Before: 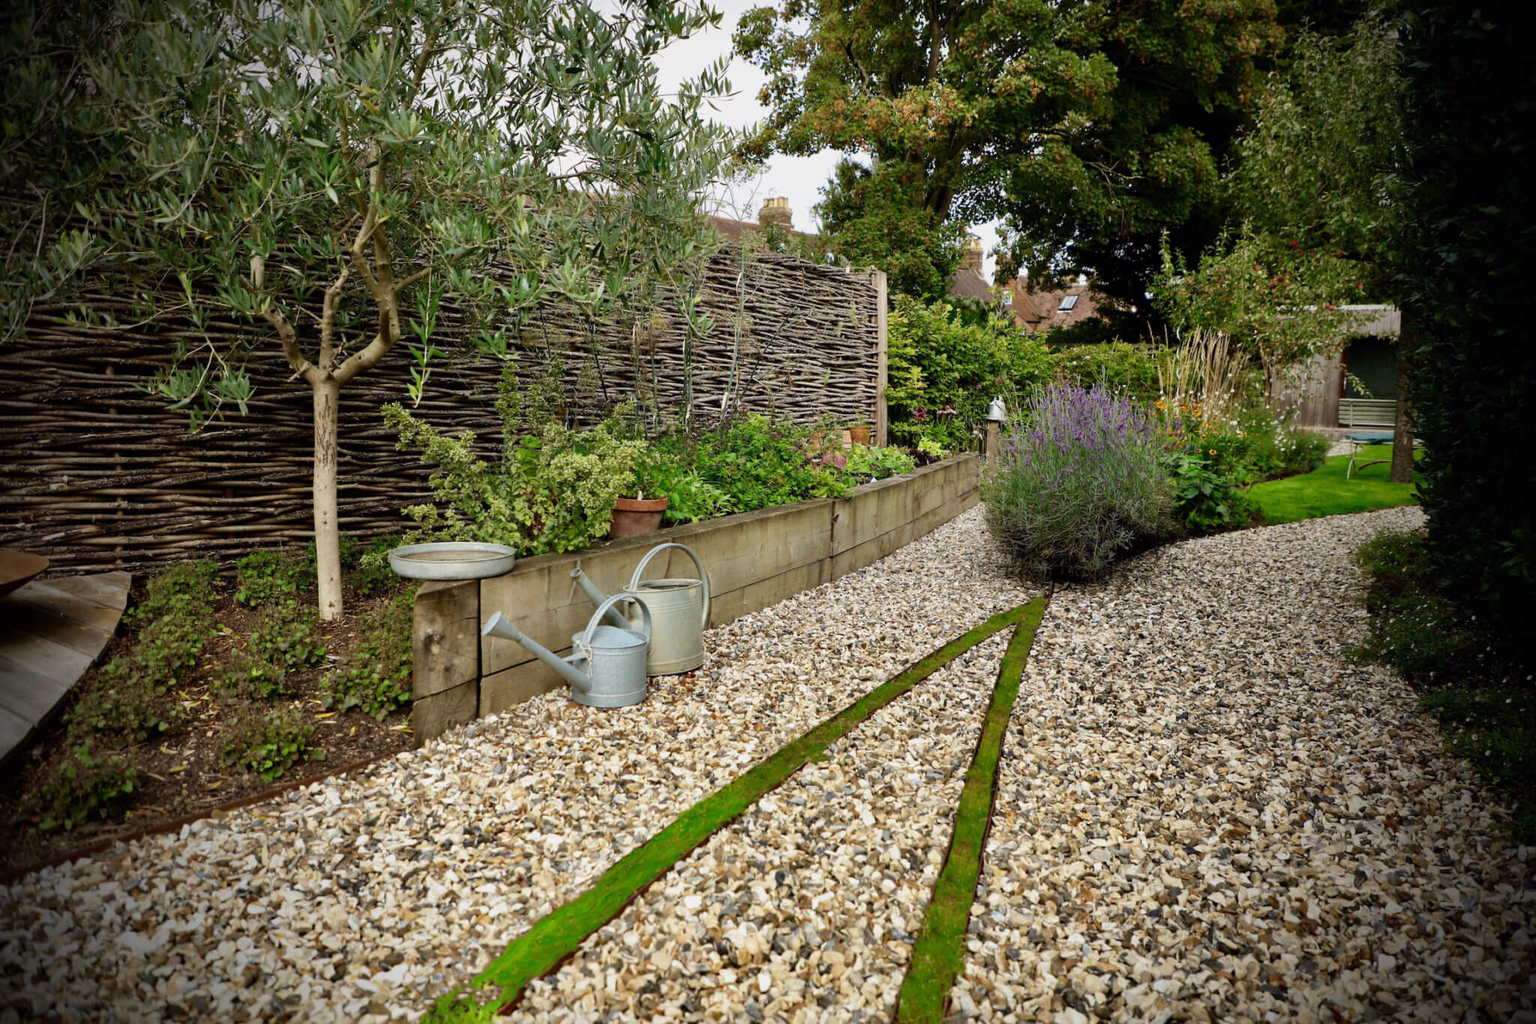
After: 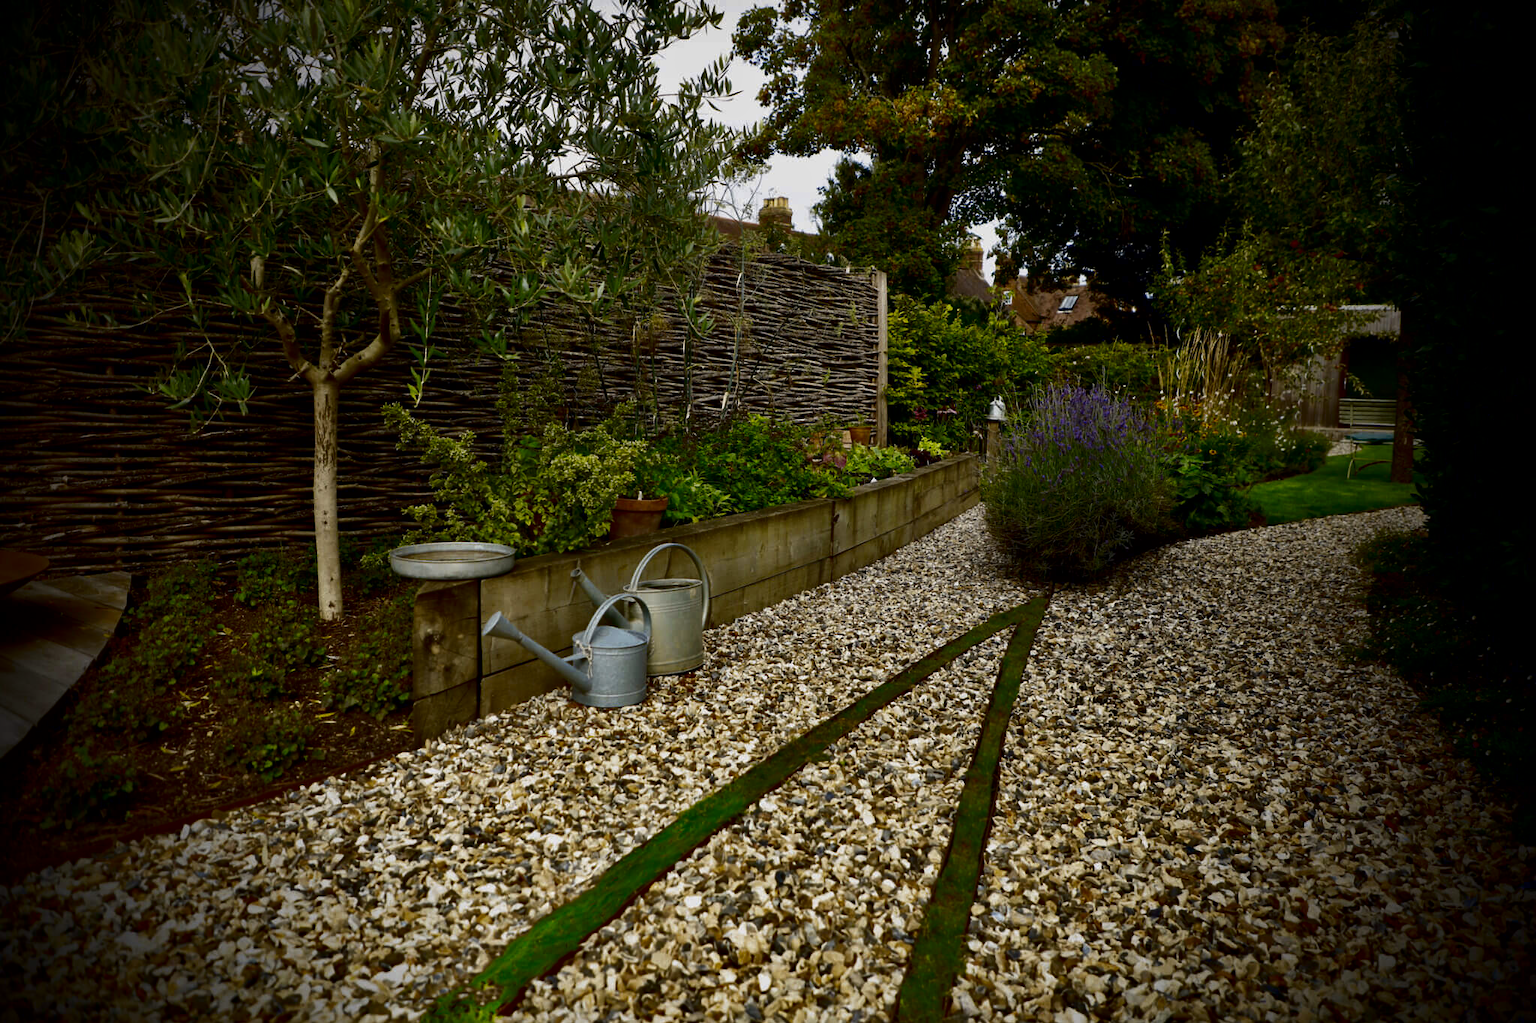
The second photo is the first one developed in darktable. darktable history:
tone equalizer: on, module defaults
color contrast: green-magenta contrast 0.85, blue-yellow contrast 1.25, unbound 0
contrast brightness saturation: brightness -0.52
